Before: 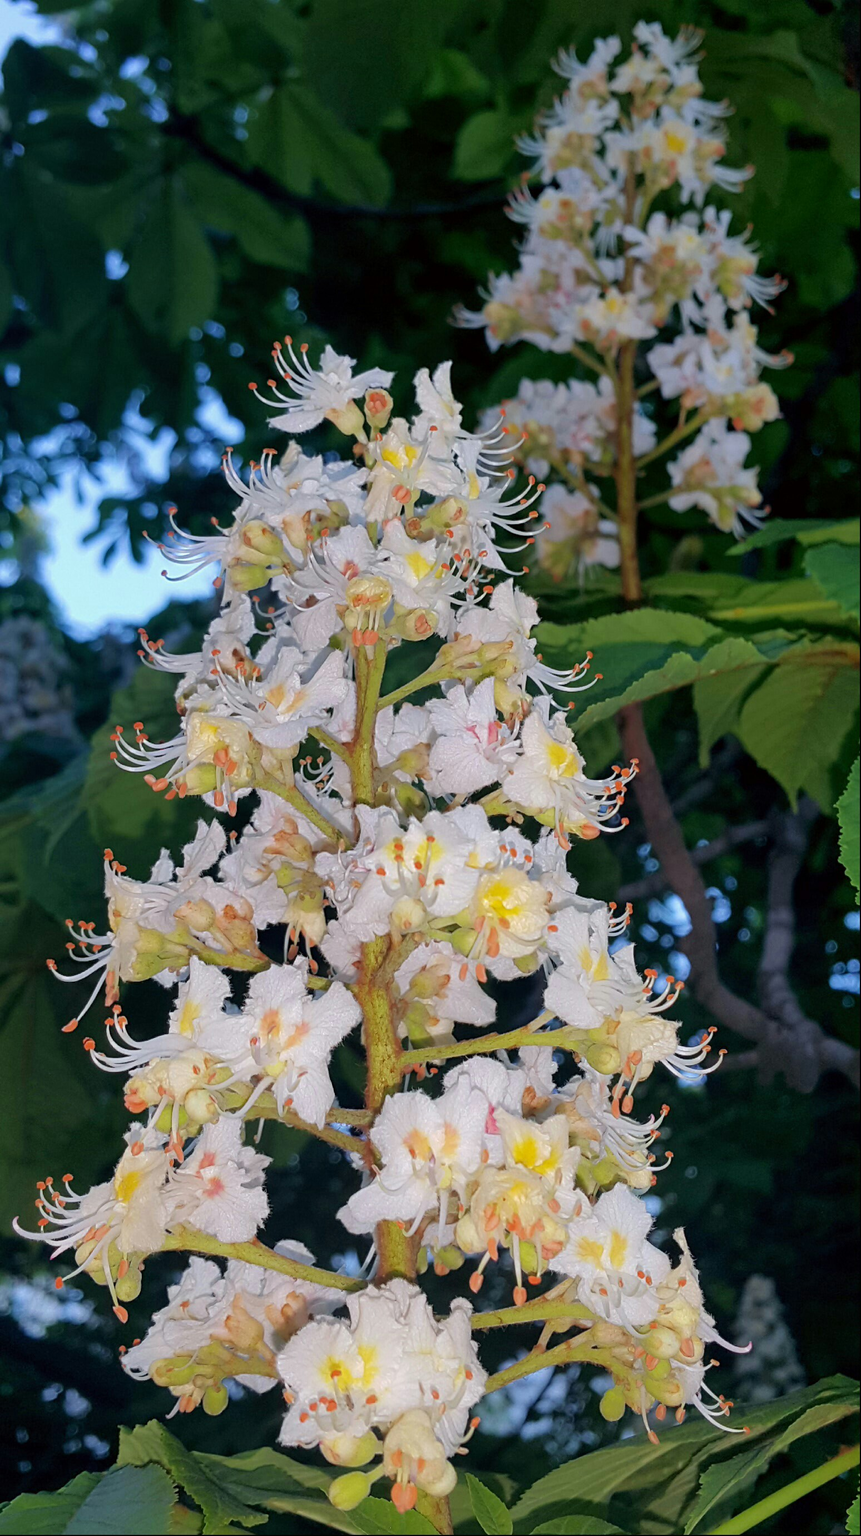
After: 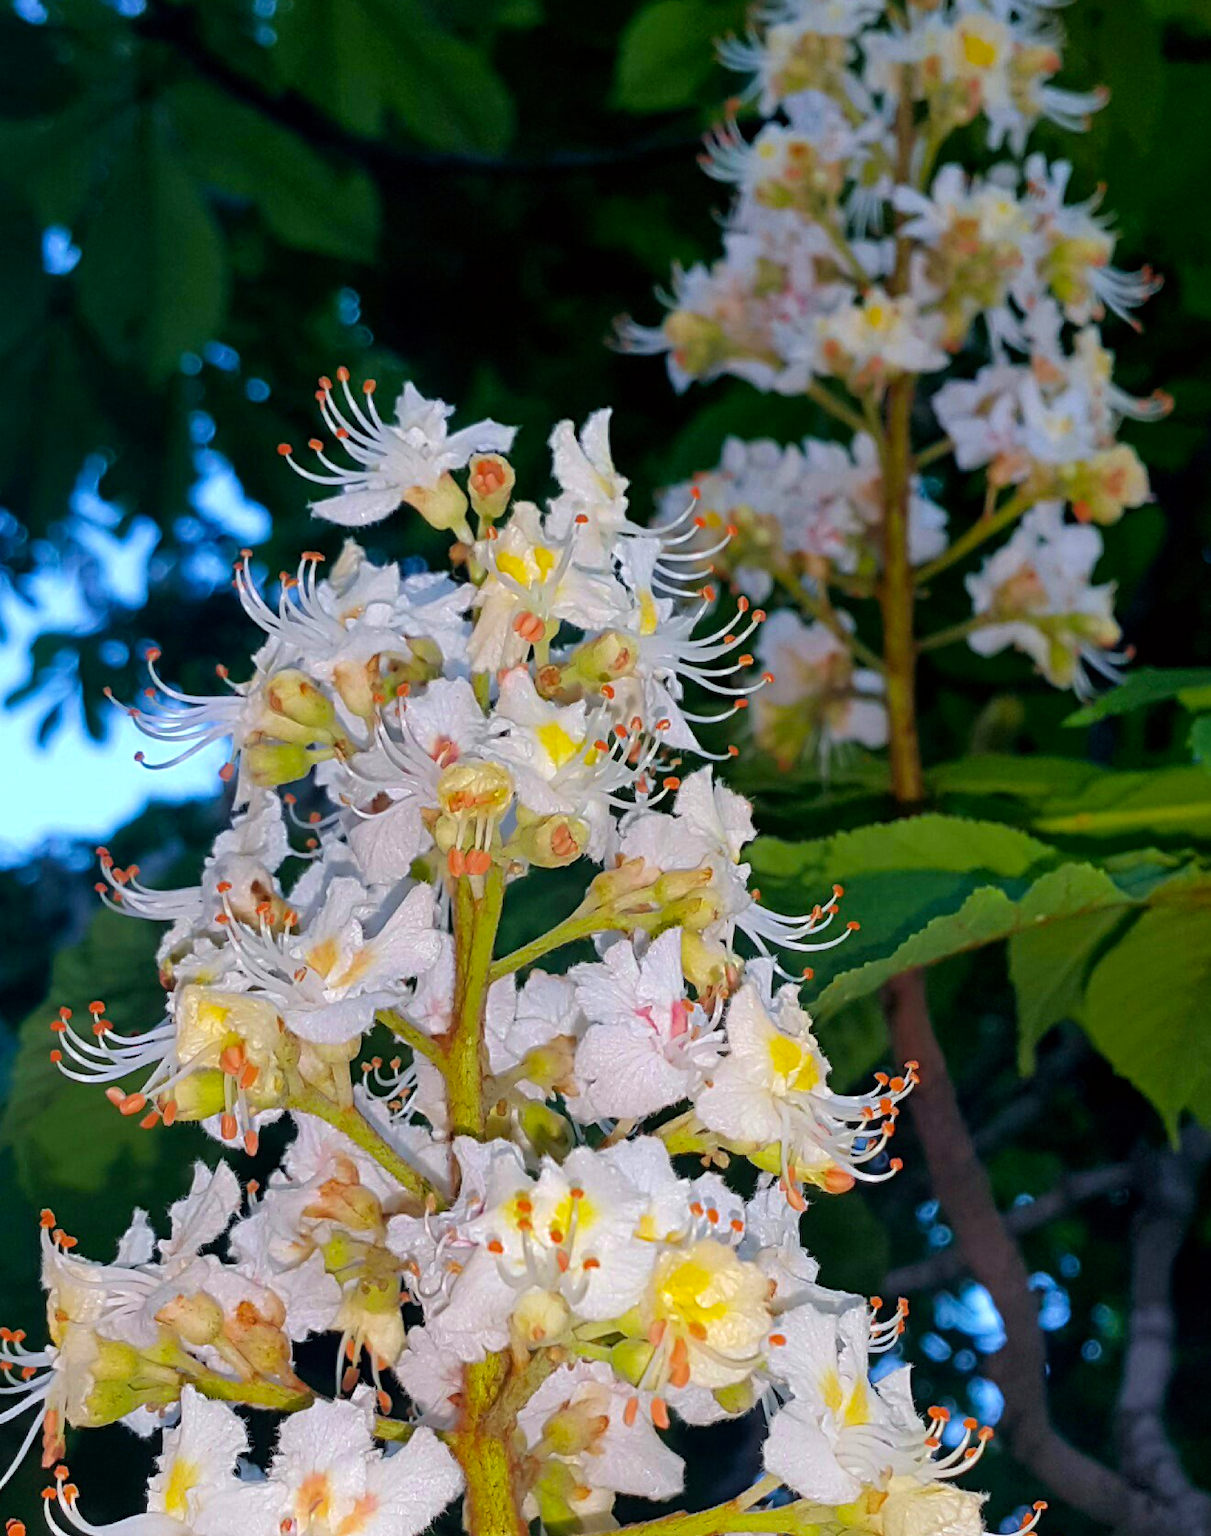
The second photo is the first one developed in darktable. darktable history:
crop and rotate: left 9.256%, top 7.337%, right 5.023%, bottom 31.754%
color balance rgb: perceptual saturation grading › global saturation 8.702%, global vibrance 35.7%, contrast 9.401%
